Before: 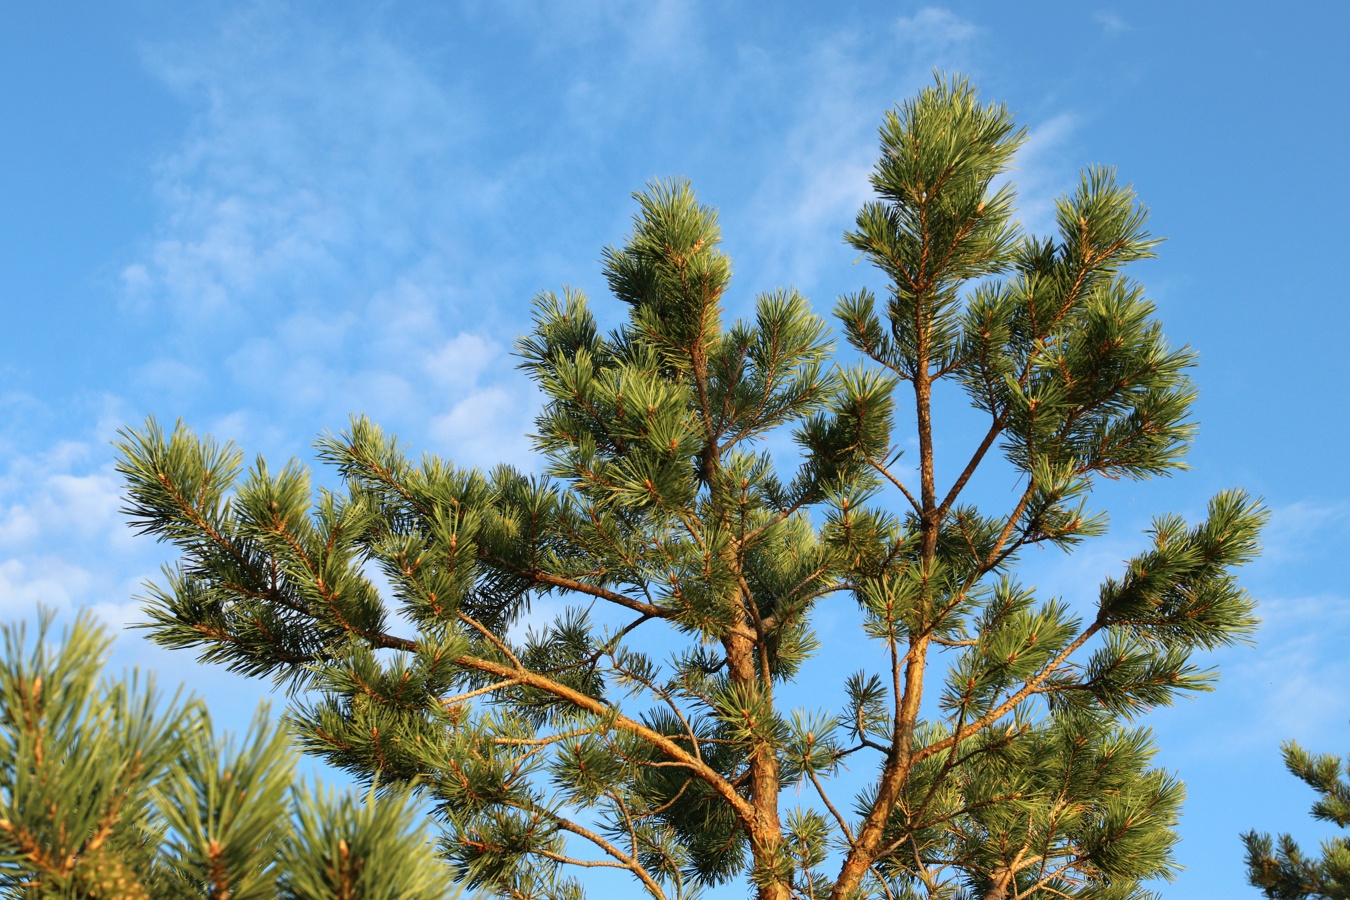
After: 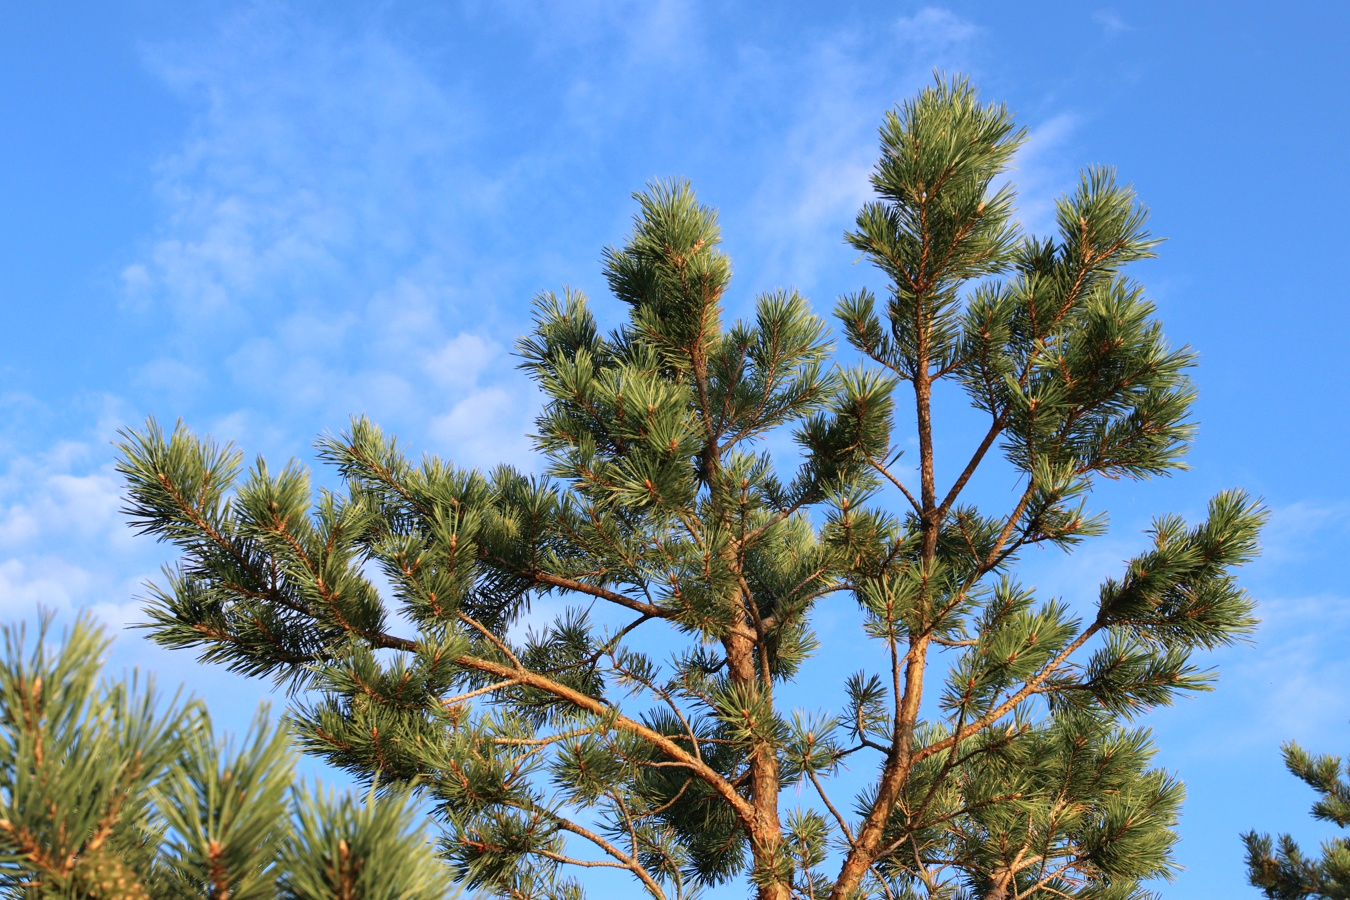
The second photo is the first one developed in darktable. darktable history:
color calibration: illuminant as shot in camera, x 0.363, y 0.385, temperature 4532.02 K
